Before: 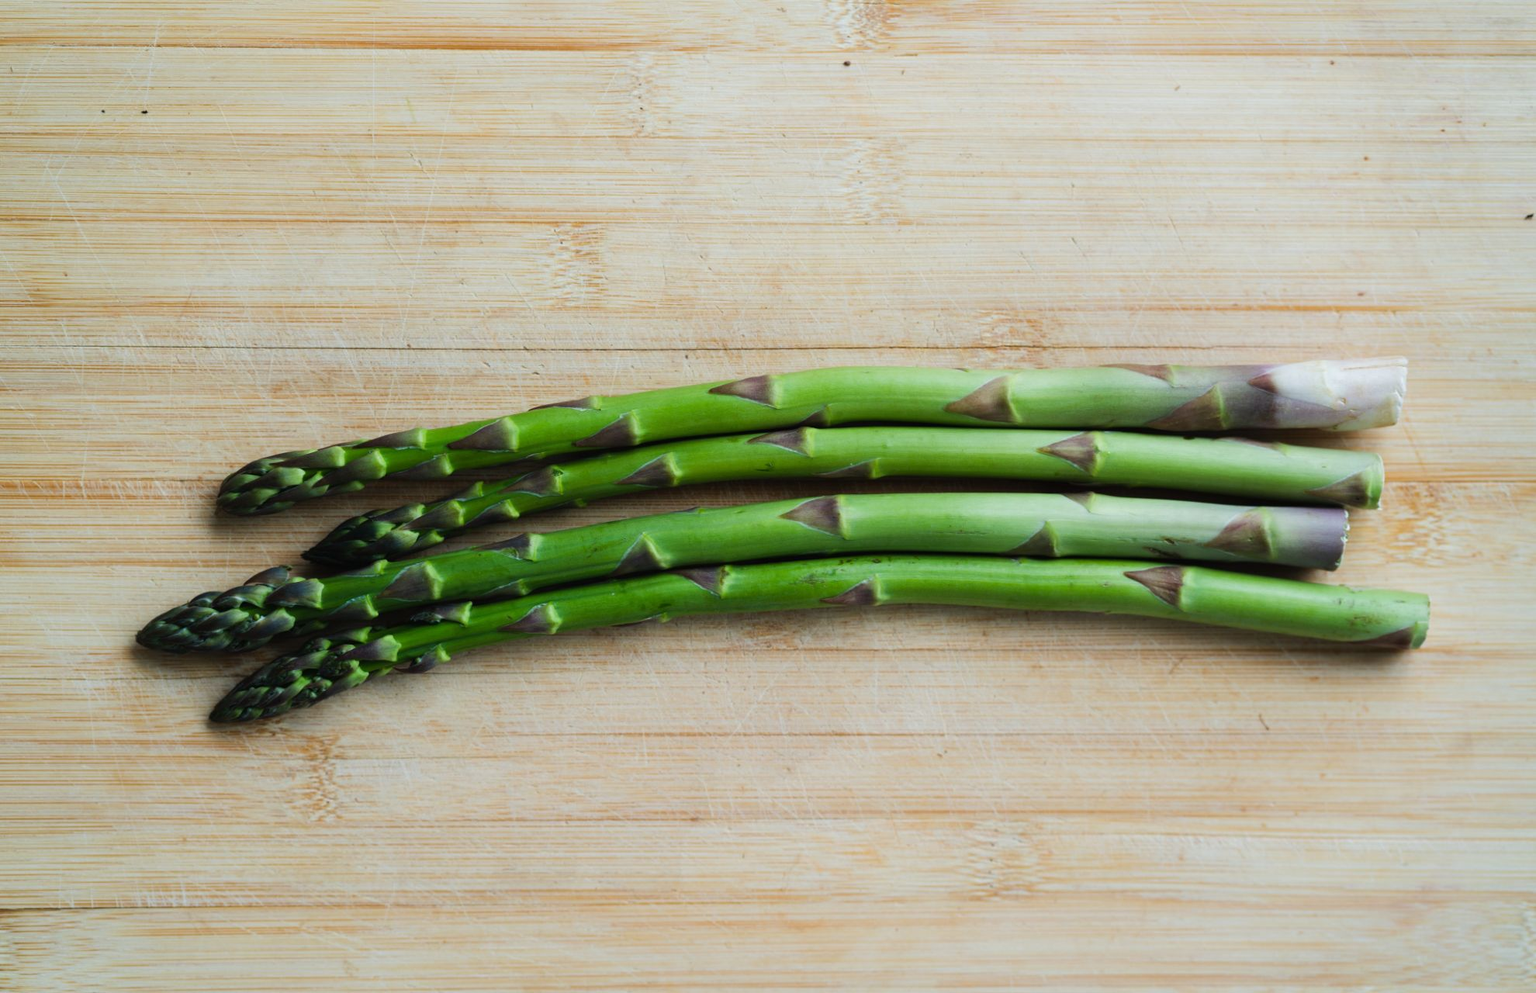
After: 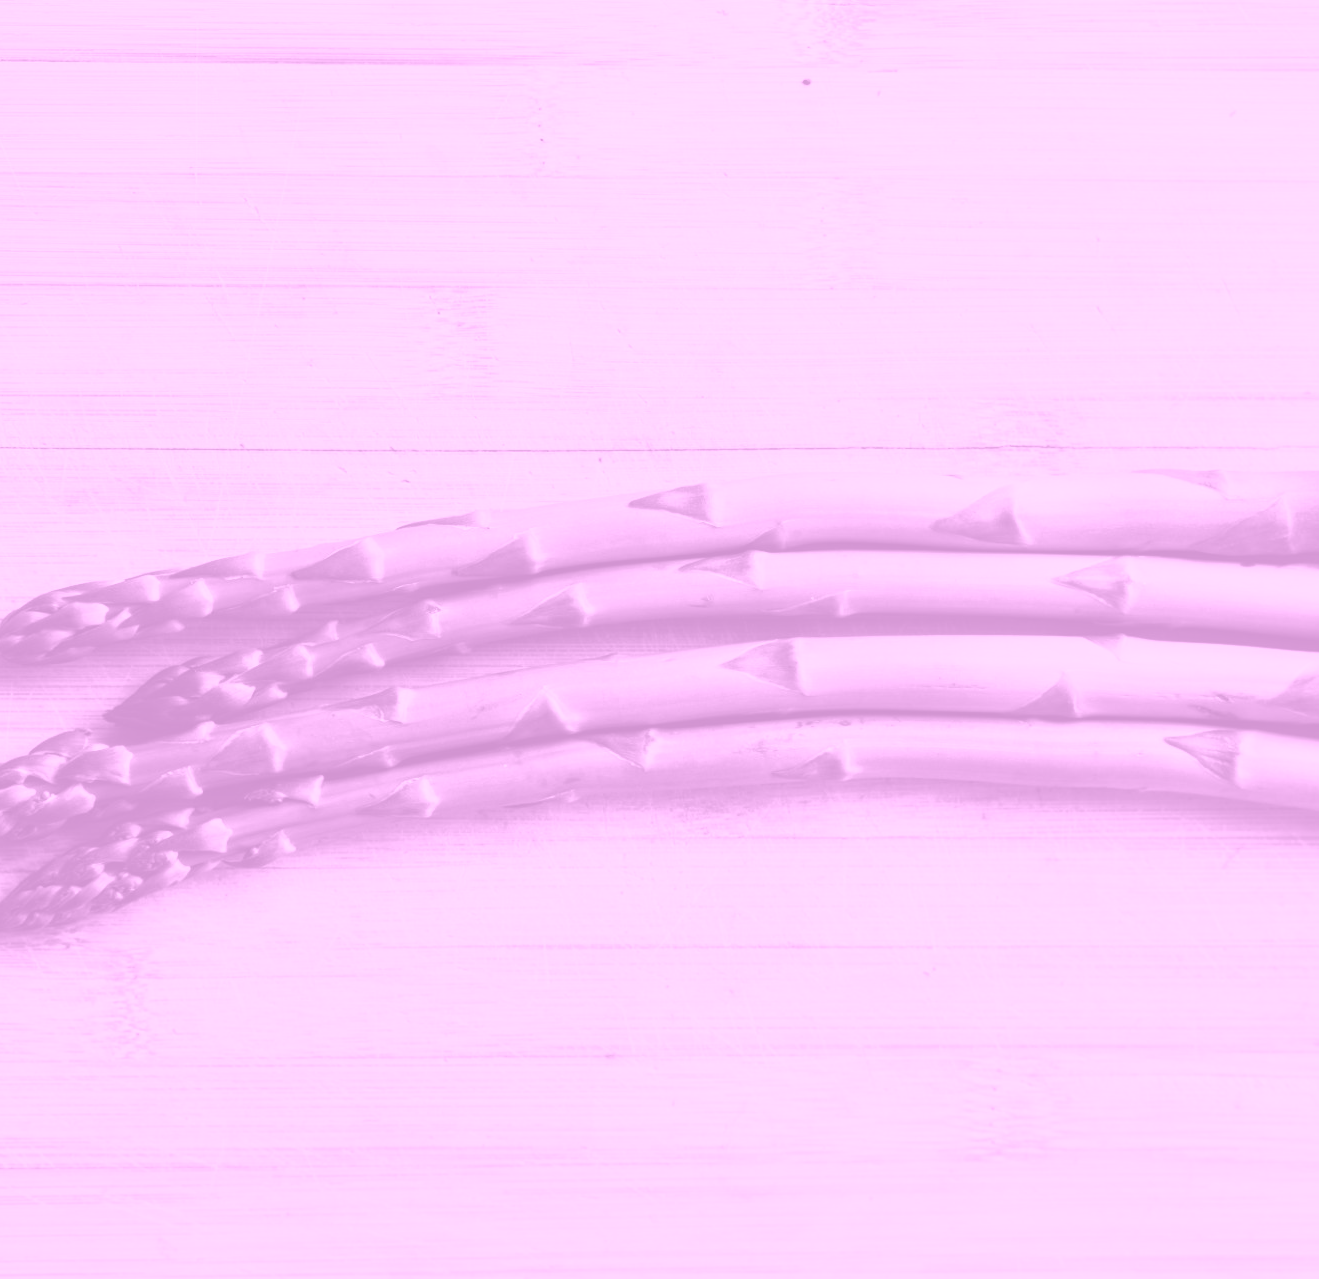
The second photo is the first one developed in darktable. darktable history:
colorize: hue 331.2°, saturation 69%, source mix 30.28%, lightness 69.02%, version 1
shadows and highlights: soften with gaussian
crop and rotate: left 14.436%, right 18.898%
color correction: highlights a* -0.182, highlights b* -0.124
white balance: red 1.045, blue 0.932
tone curve: curves: ch0 [(0, 0) (0.003, 0.017) (0.011, 0.018) (0.025, 0.03) (0.044, 0.051) (0.069, 0.075) (0.1, 0.104) (0.136, 0.138) (0.177, 0.183) (0.224, 0.237) (0.277, 0.294) (0.335, 0.361) (0.399, 0.446) (0.468, 0.552) (0.543, 0.66) (0.623, 0.753) (0.709, 0.843) (0.801, 0.912) (0.898, 0.962) (1, 1)], preserve colors none
local contrast: detail 110%
